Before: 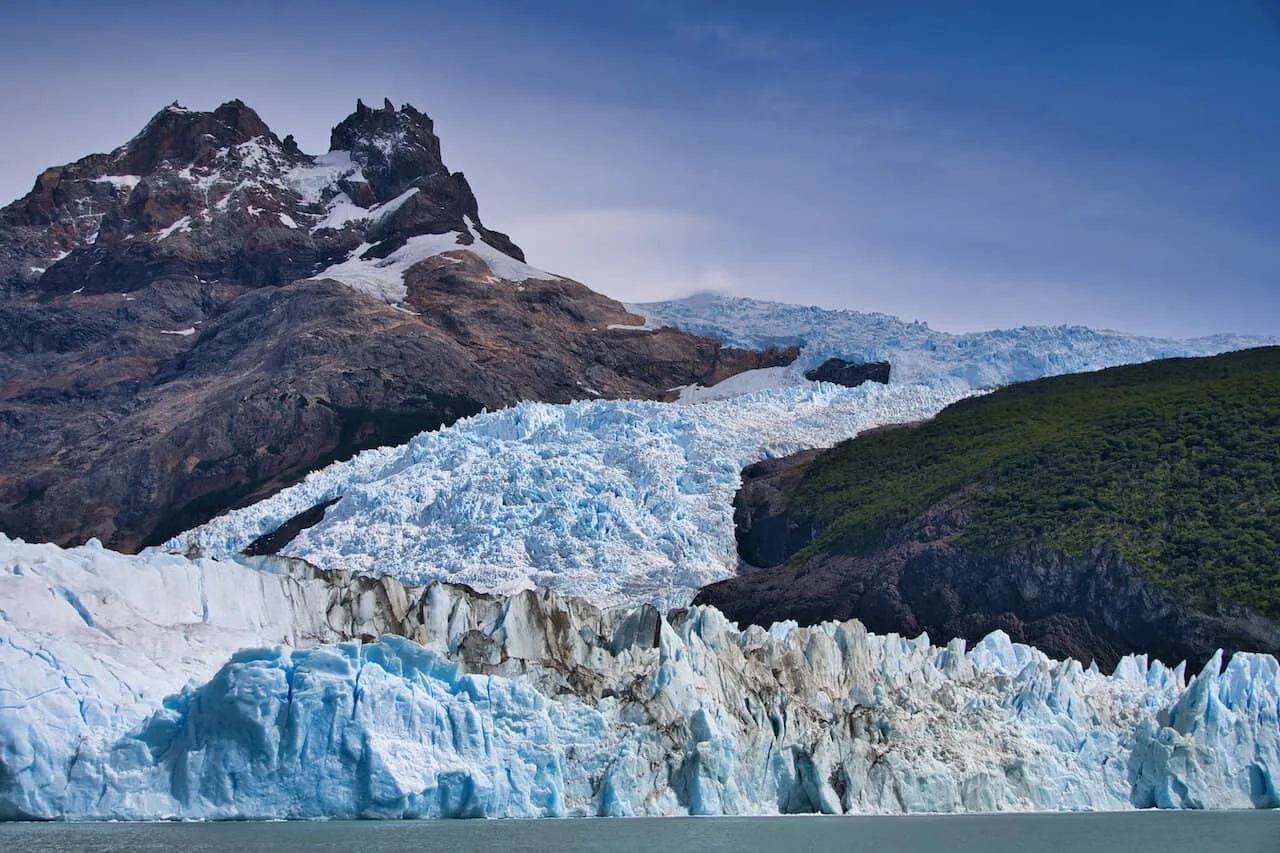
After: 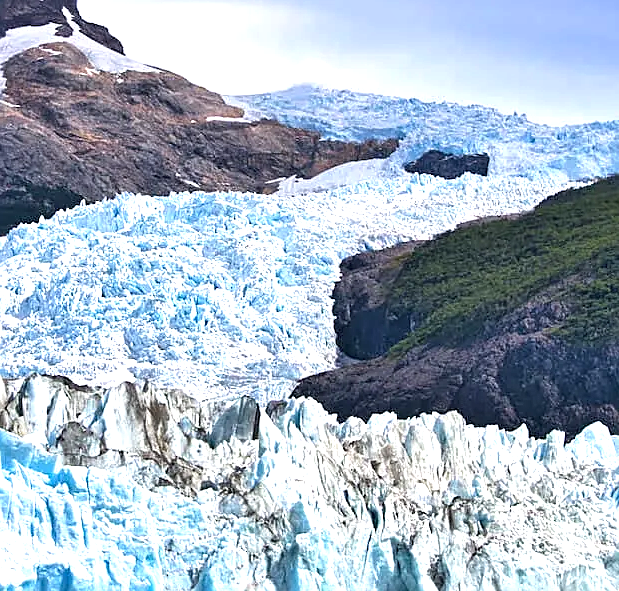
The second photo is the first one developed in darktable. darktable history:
sharpen: on, module defaults
exposure: black level correction 0, exposure 1.2 EV, compensate highlight preservation false
crop: left 31.398%, top 24.457%, right 20.241%, bottom 6.228%
local contrast: highlights 102%, shadows 99%, detail 119%, midtone range 0.2
